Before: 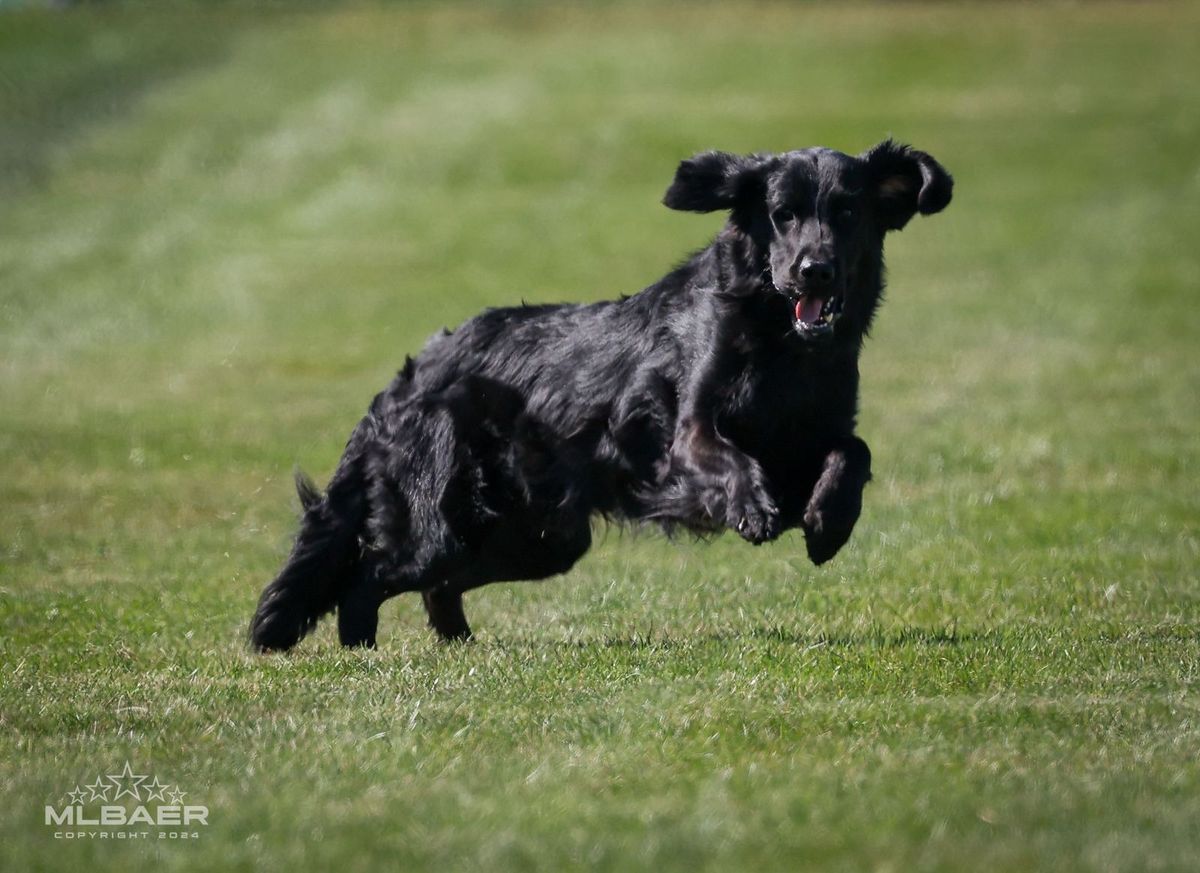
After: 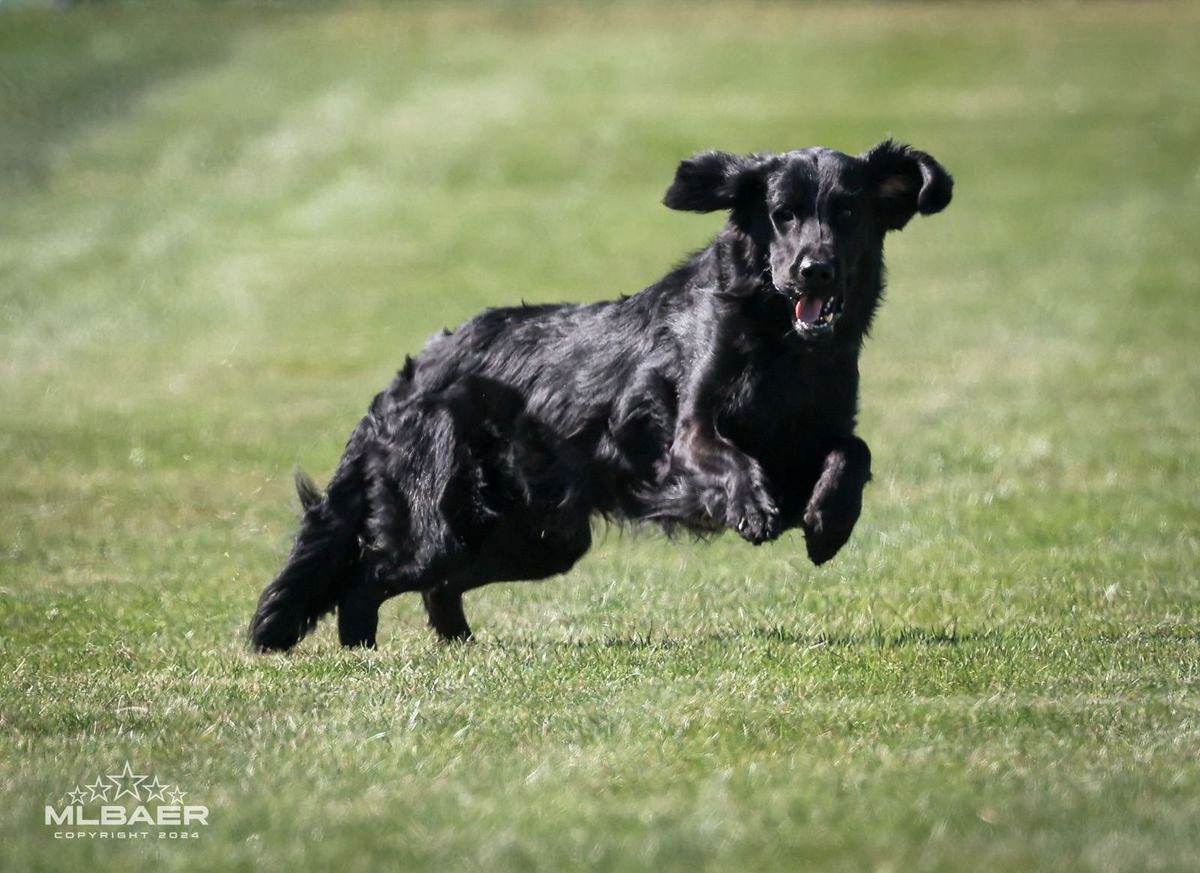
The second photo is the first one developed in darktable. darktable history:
base curve: curves: ch0 [(0, 0) (0.579, 0.807) (1, 1)]
color correction: highlights b* -0.021, saturation 0.808
